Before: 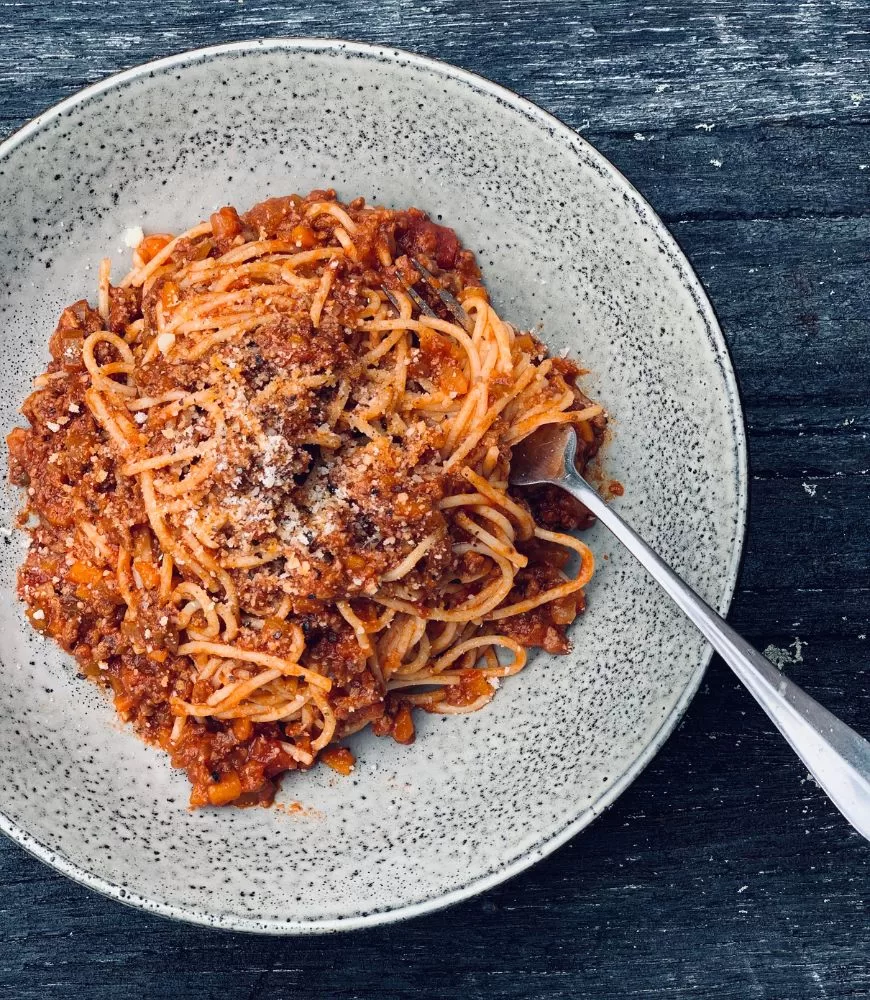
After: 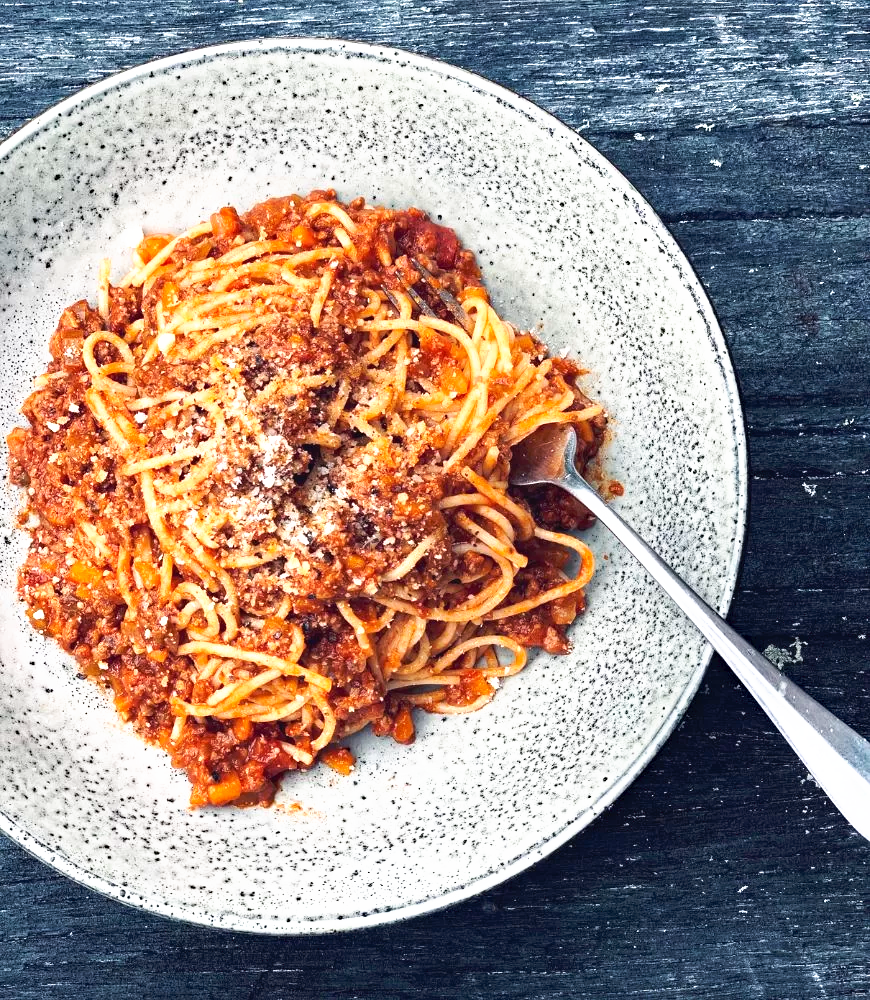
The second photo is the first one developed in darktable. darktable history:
haze removal: strength 0.128, distance 0.251, compatibility mode true, adaptive false
tone curve: curves: ch0 [(0, 0) (0.003, 0.032) (0.011, 0.036) (0.025, 0.049) (0.044, 0.075) (0.069, 0.112) (0.1, 0.151) (0.136, 0.197) (0.177, 0.241) (0.224, 0.295) (0.277, 0.355) (0.335, 0.429) (0.399, 0.512) (0.468, 0.607) (0.543, 0.702) (0.623, 0.796) (0.709, 0.903) (0.801, 0.987) (0.898, 0.997) (1, 1)], preserve colors none
